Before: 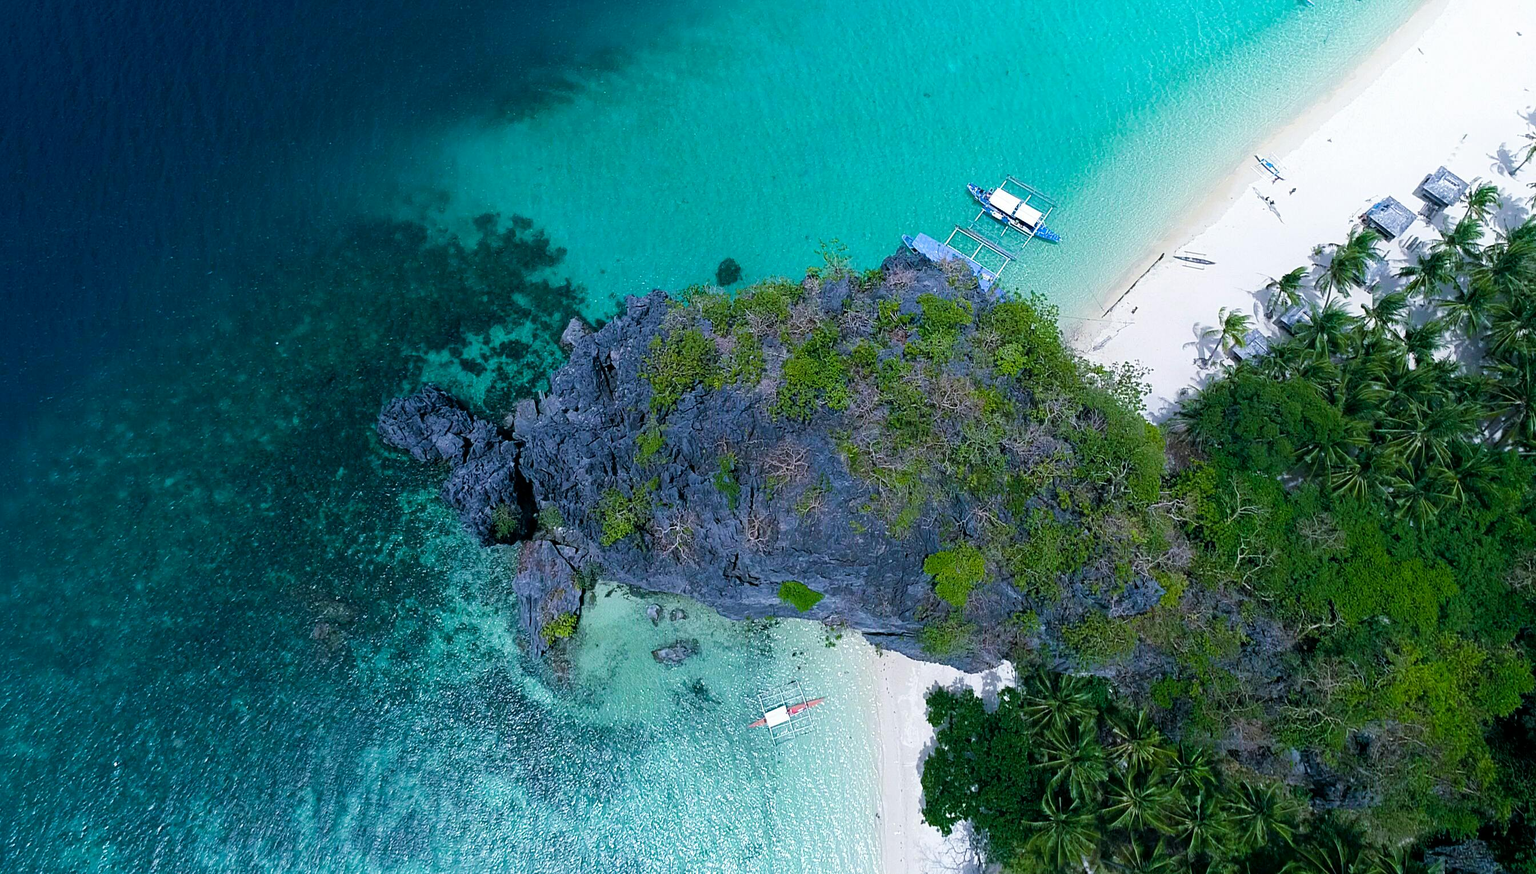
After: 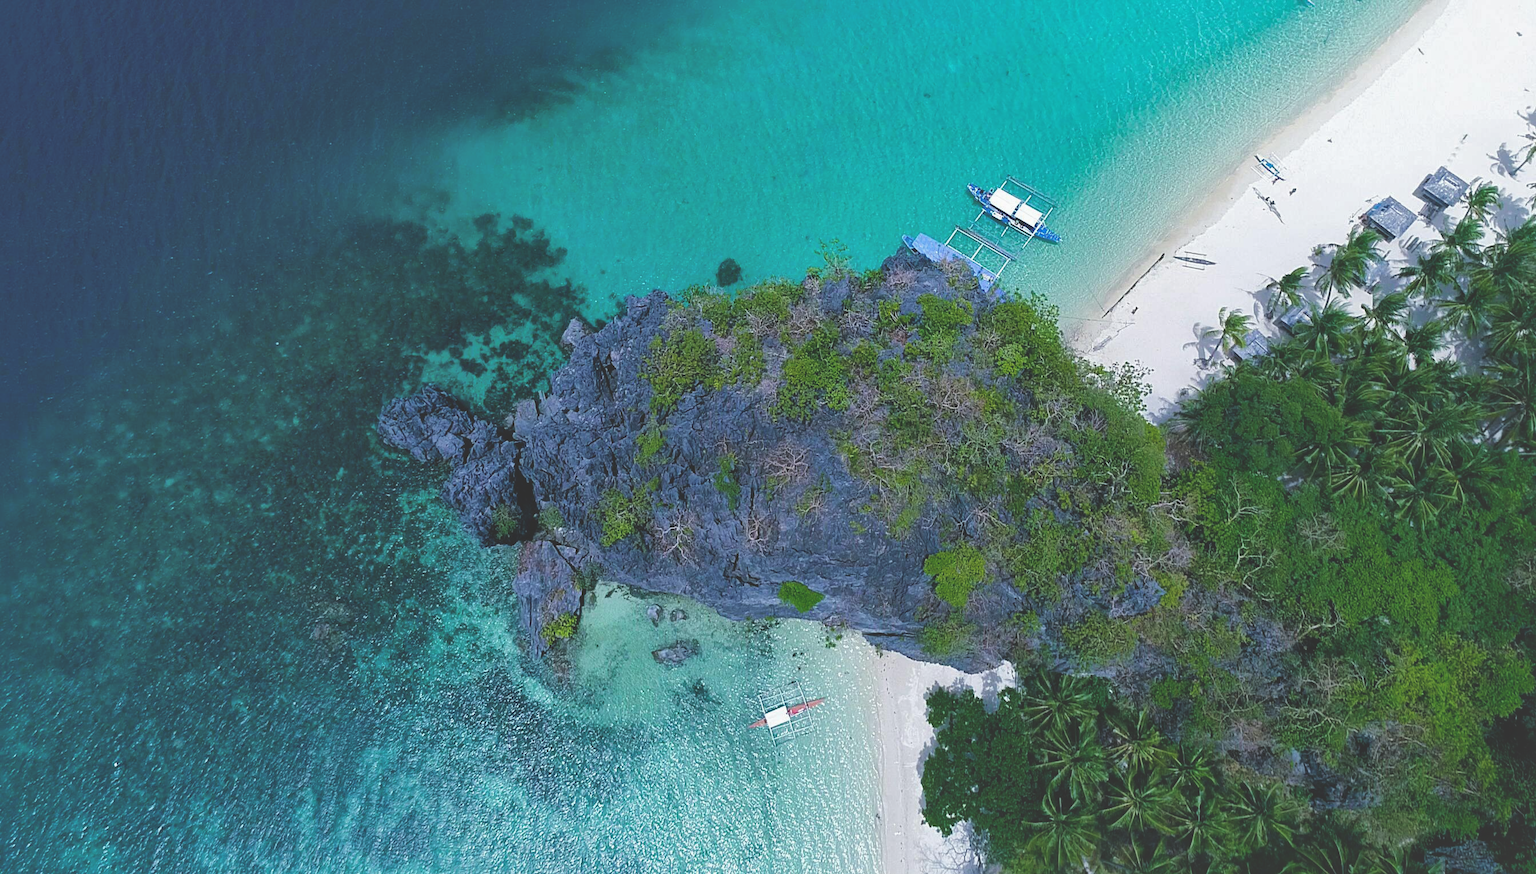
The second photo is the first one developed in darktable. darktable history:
color zones: curves: ch1 [(0.077, 0.436) (0.25, 0.5) (0.75, 0.5)]
exposure: black level correction -0.023, exposure -0.039 EV, compensate highlight preservation false
shadows and highlights: highlights color adjustment 0.897%
